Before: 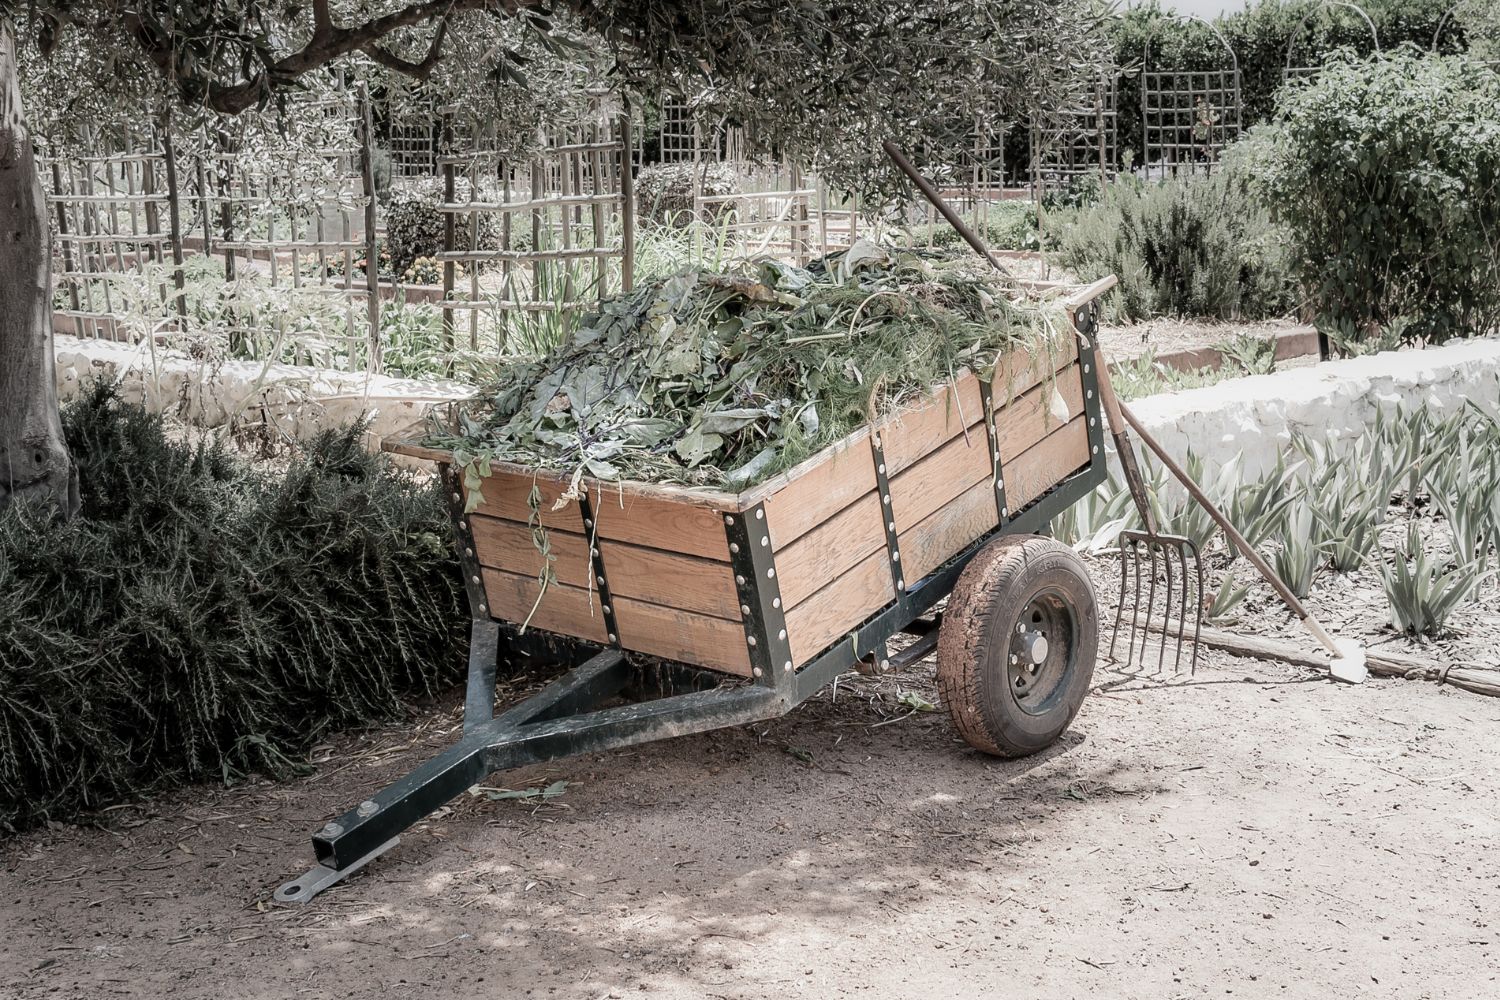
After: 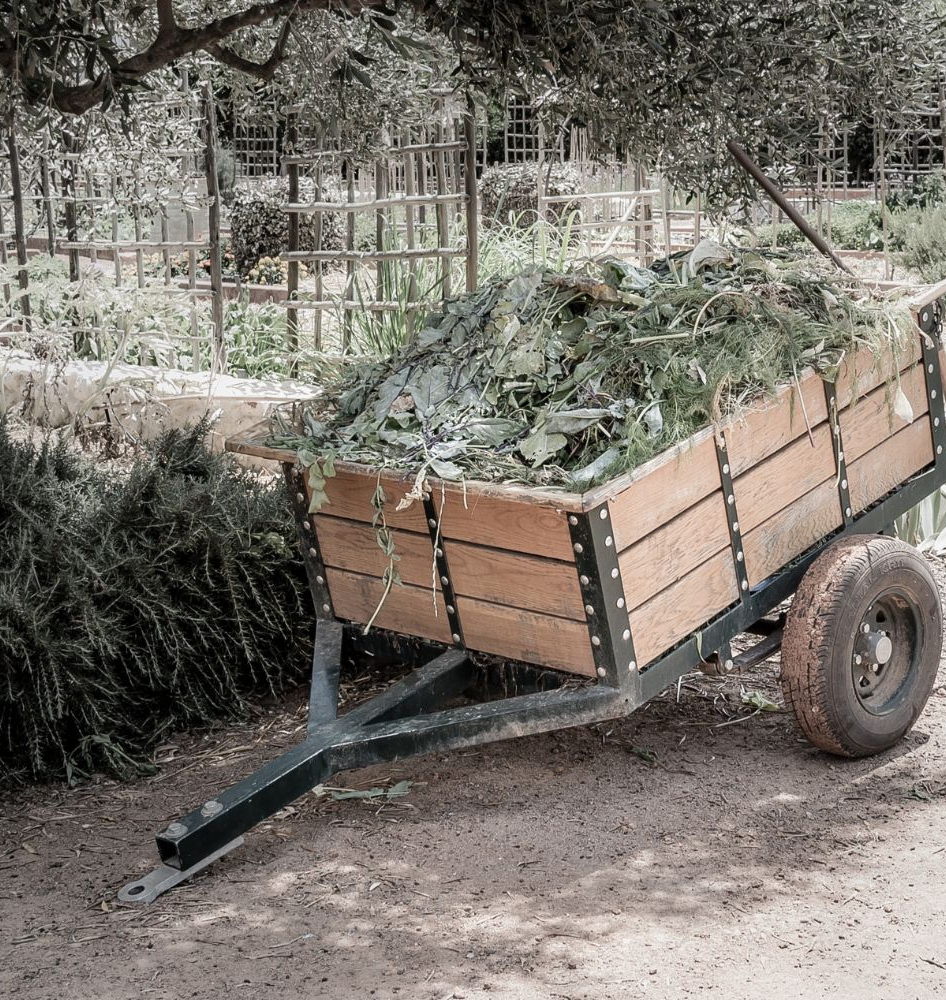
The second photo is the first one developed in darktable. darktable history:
crop: left 10.42%, right 26.358%
